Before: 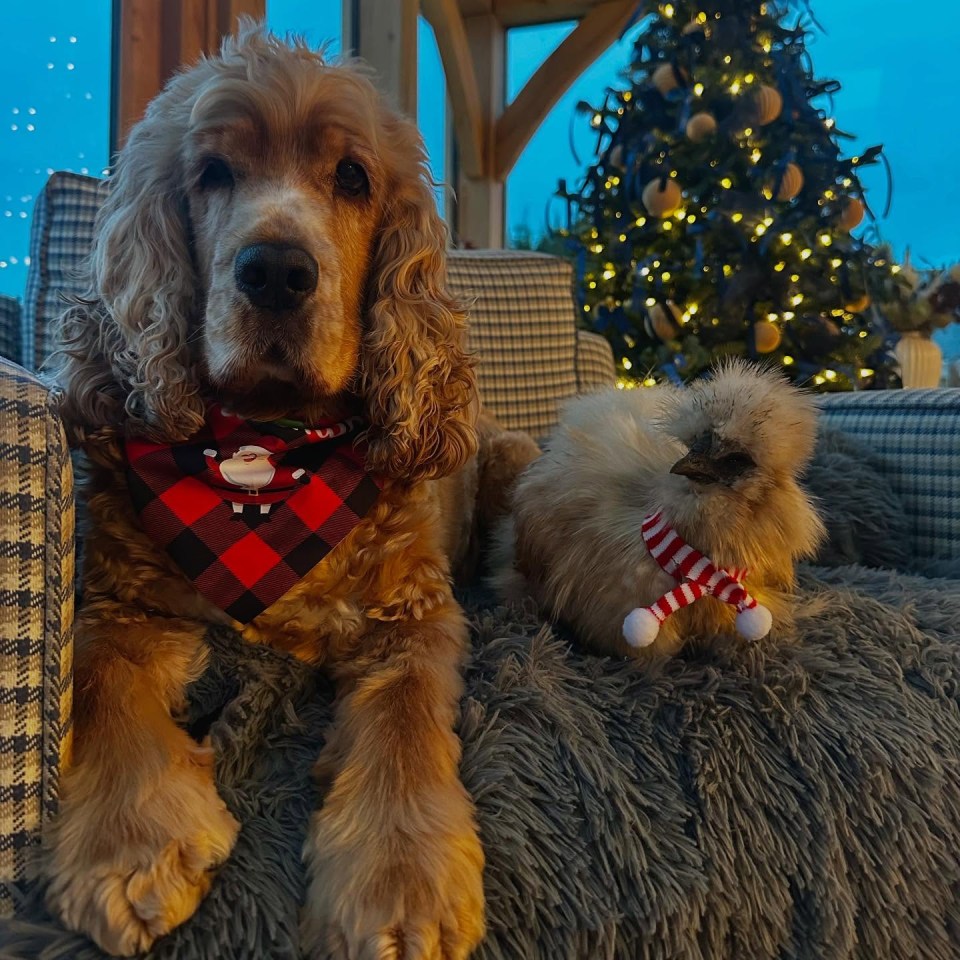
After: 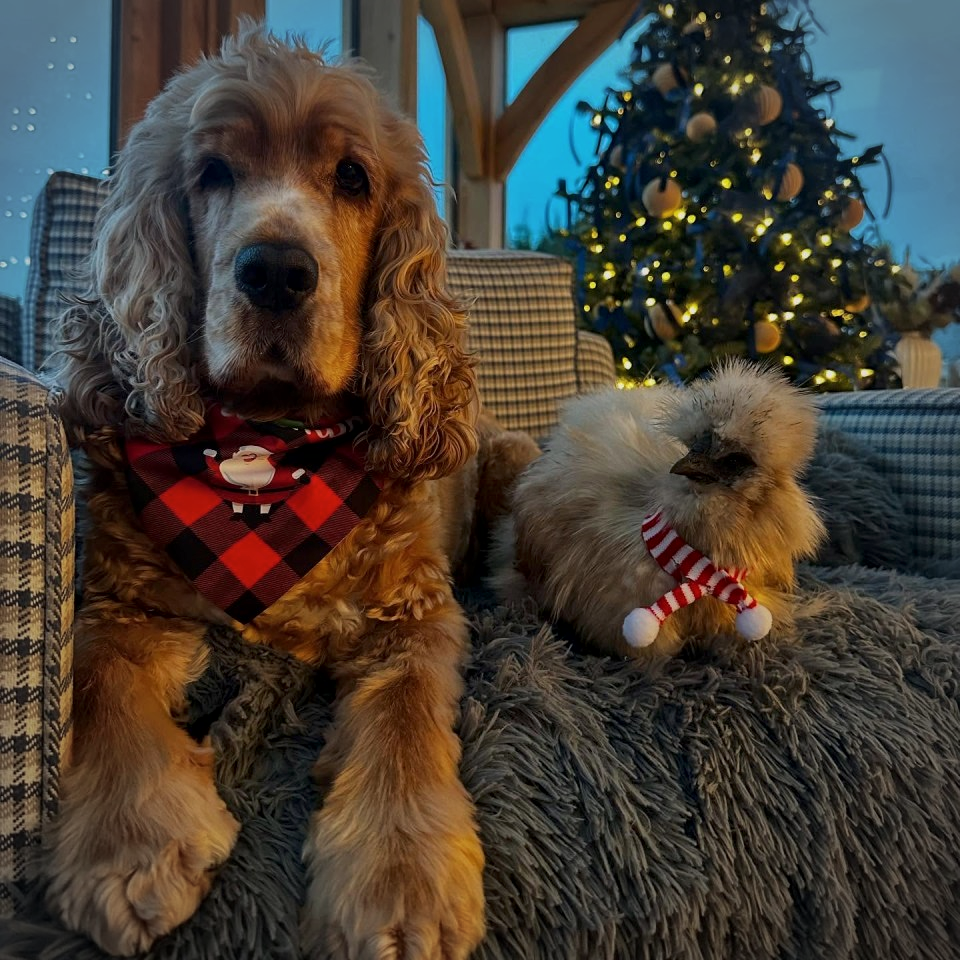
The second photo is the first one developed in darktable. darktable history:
vignetting: on, module defaults
local contrast: mode bilateral grid, contrast 19, coarseness 50, detail 129%, midtone range 0.2
